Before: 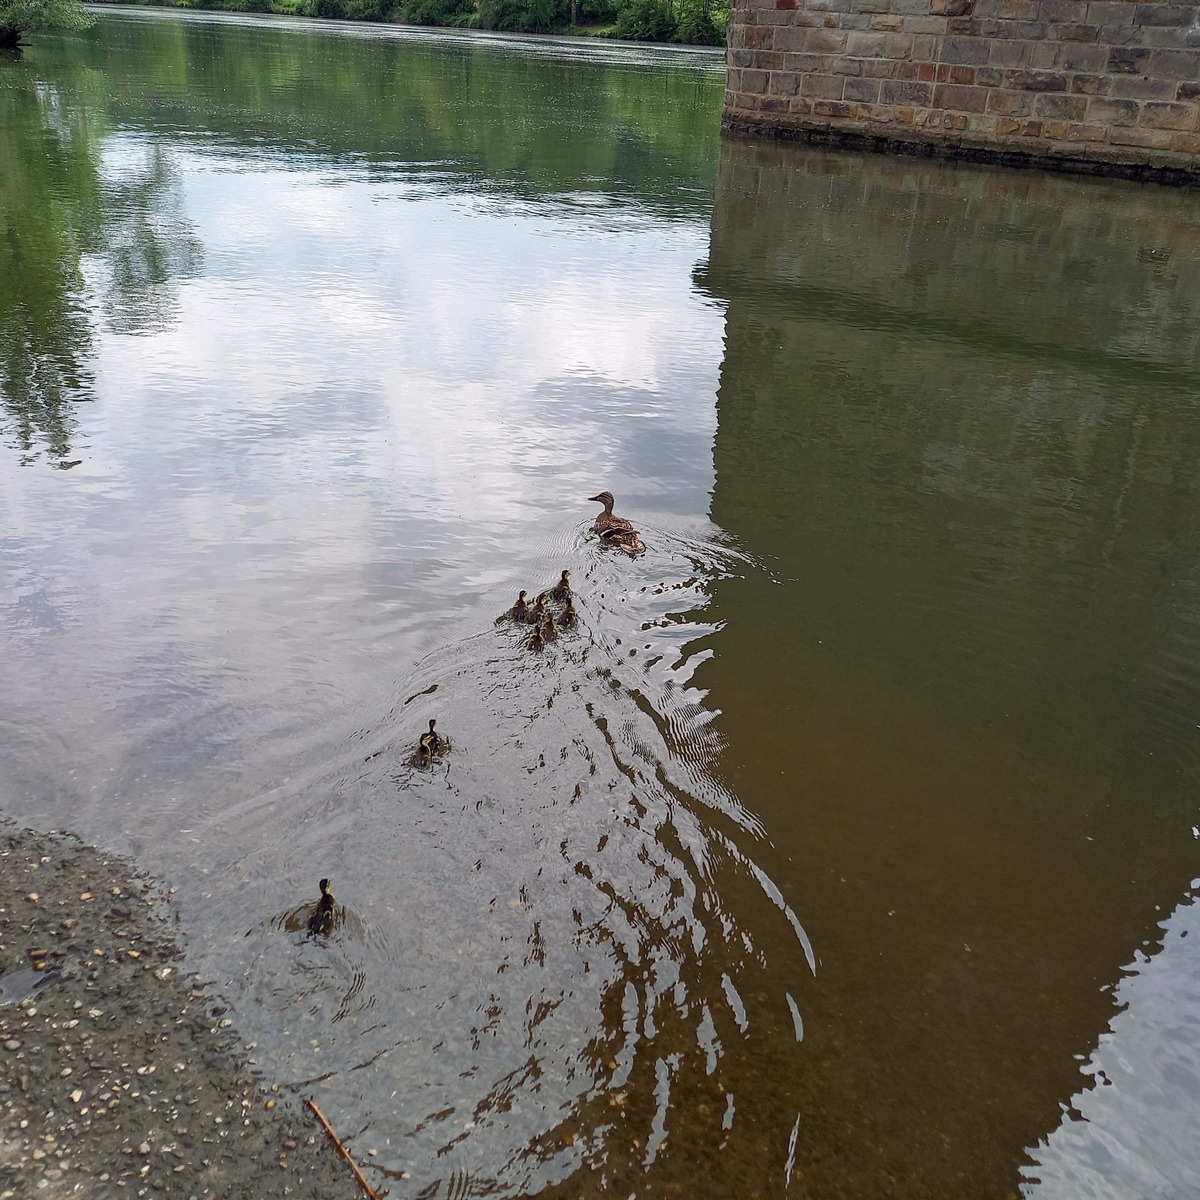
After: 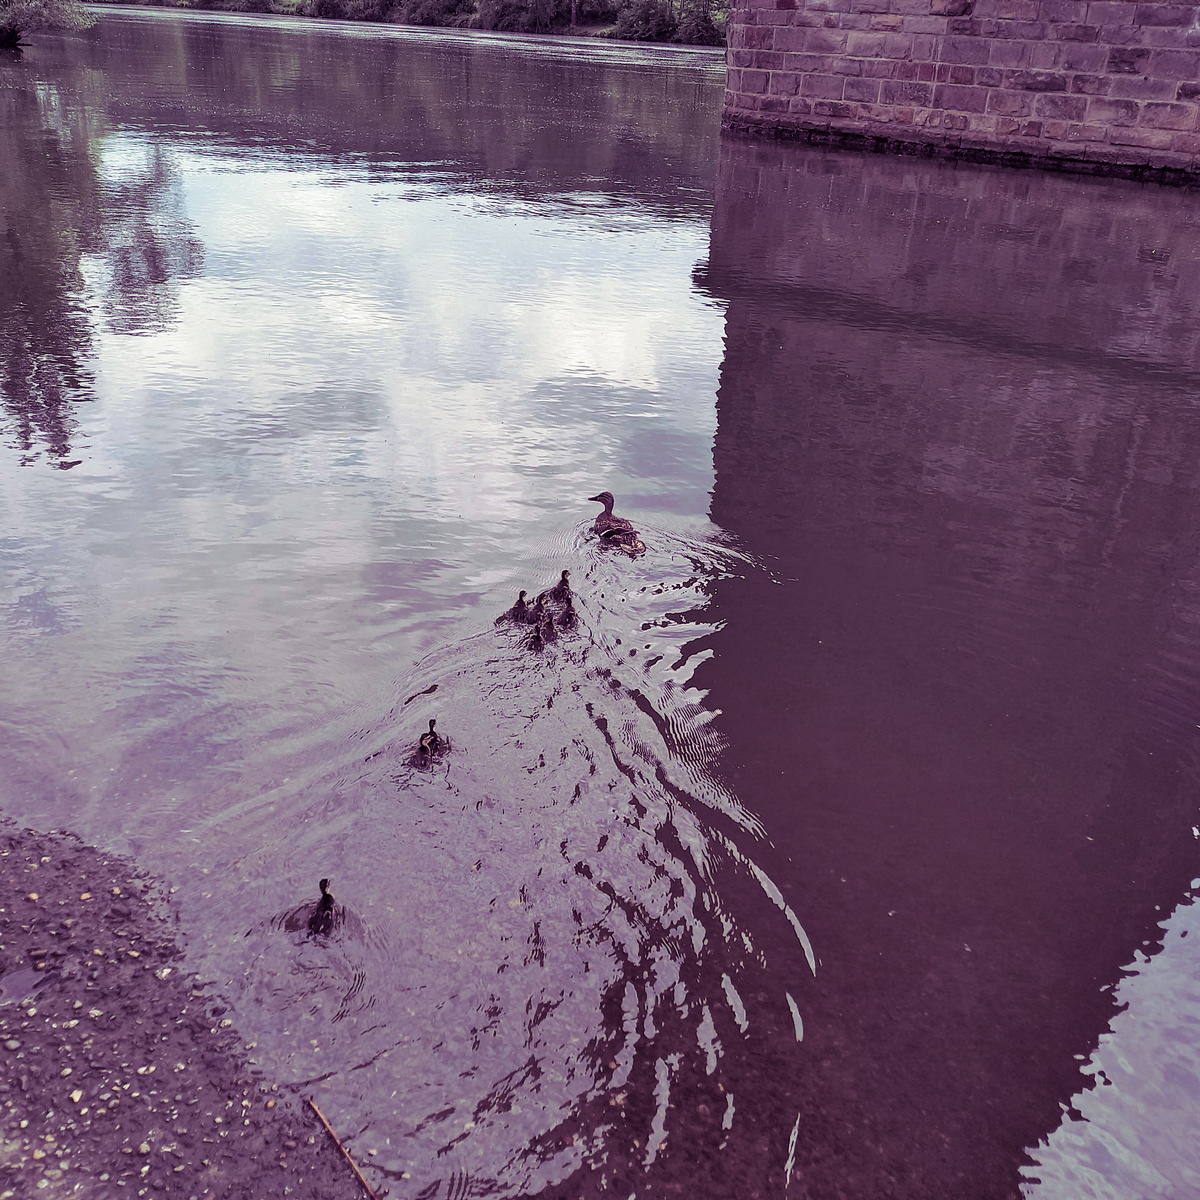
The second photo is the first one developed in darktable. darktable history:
split-toning: shadows › hue 277.2°, shadows › saturation 0.74
shadows and highlights: highlights color adjustment 0%, low approximation 0.01, soften with gaussian
